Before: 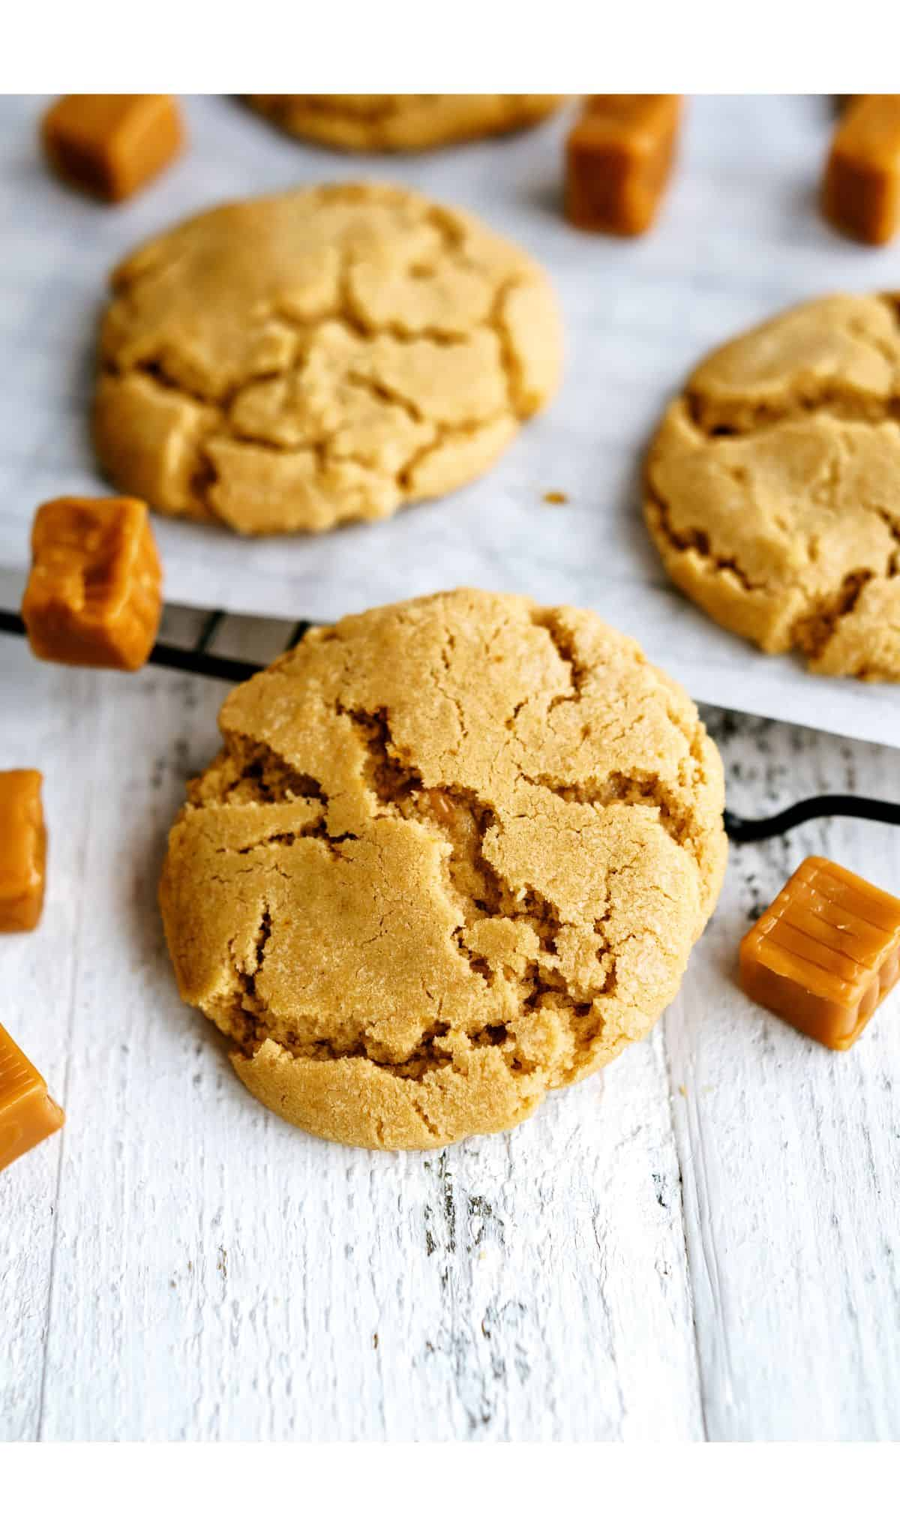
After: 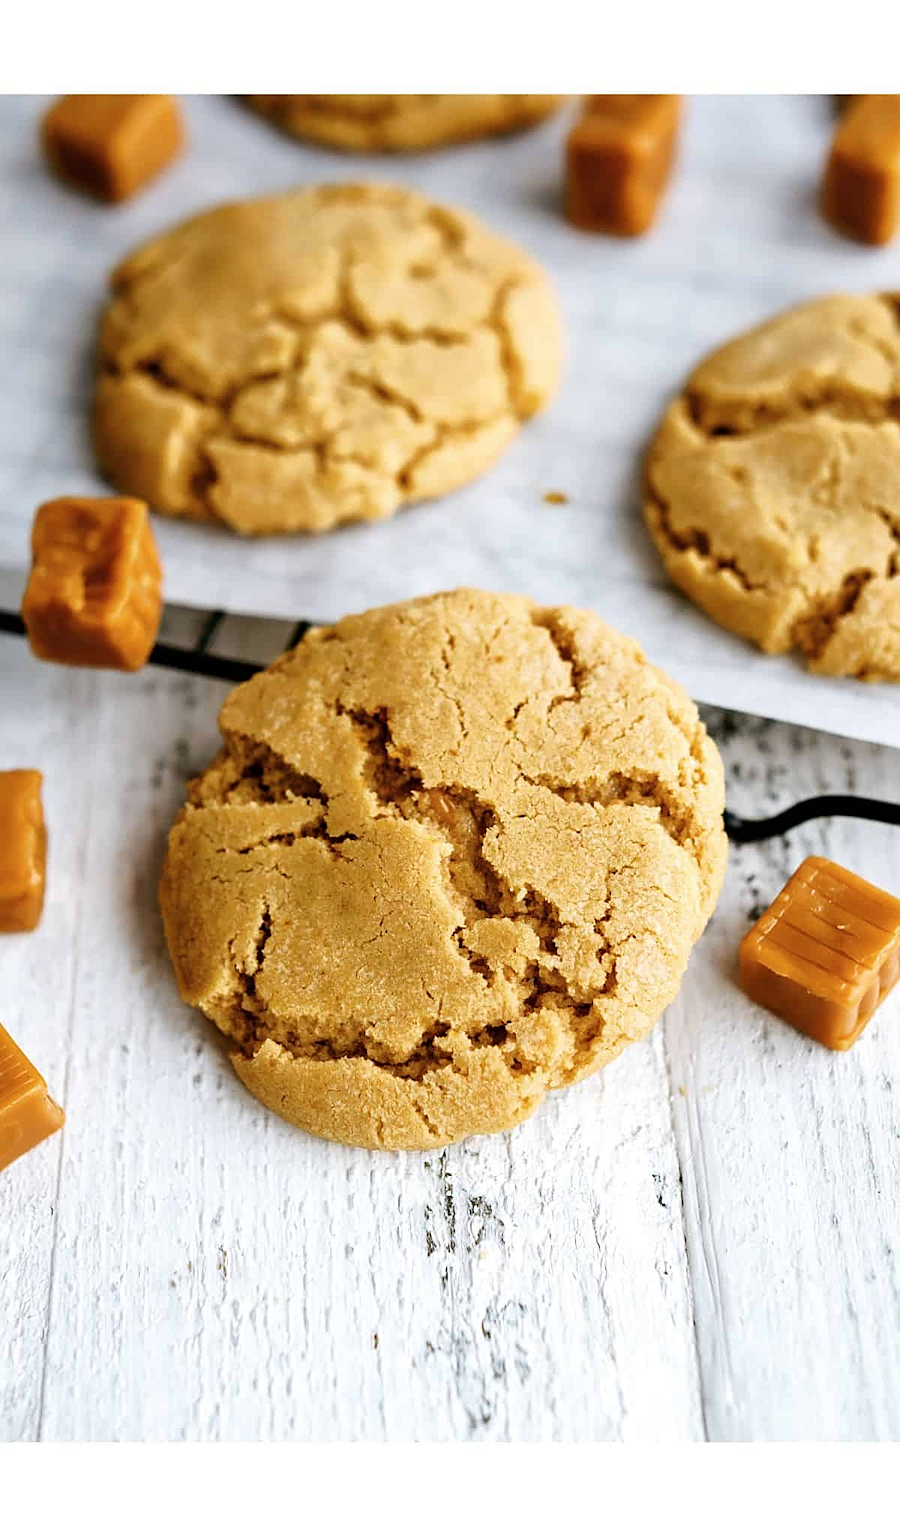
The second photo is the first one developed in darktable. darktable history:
sharpen: on, module defaults
contrast brightness saturation: saturation -0.065
